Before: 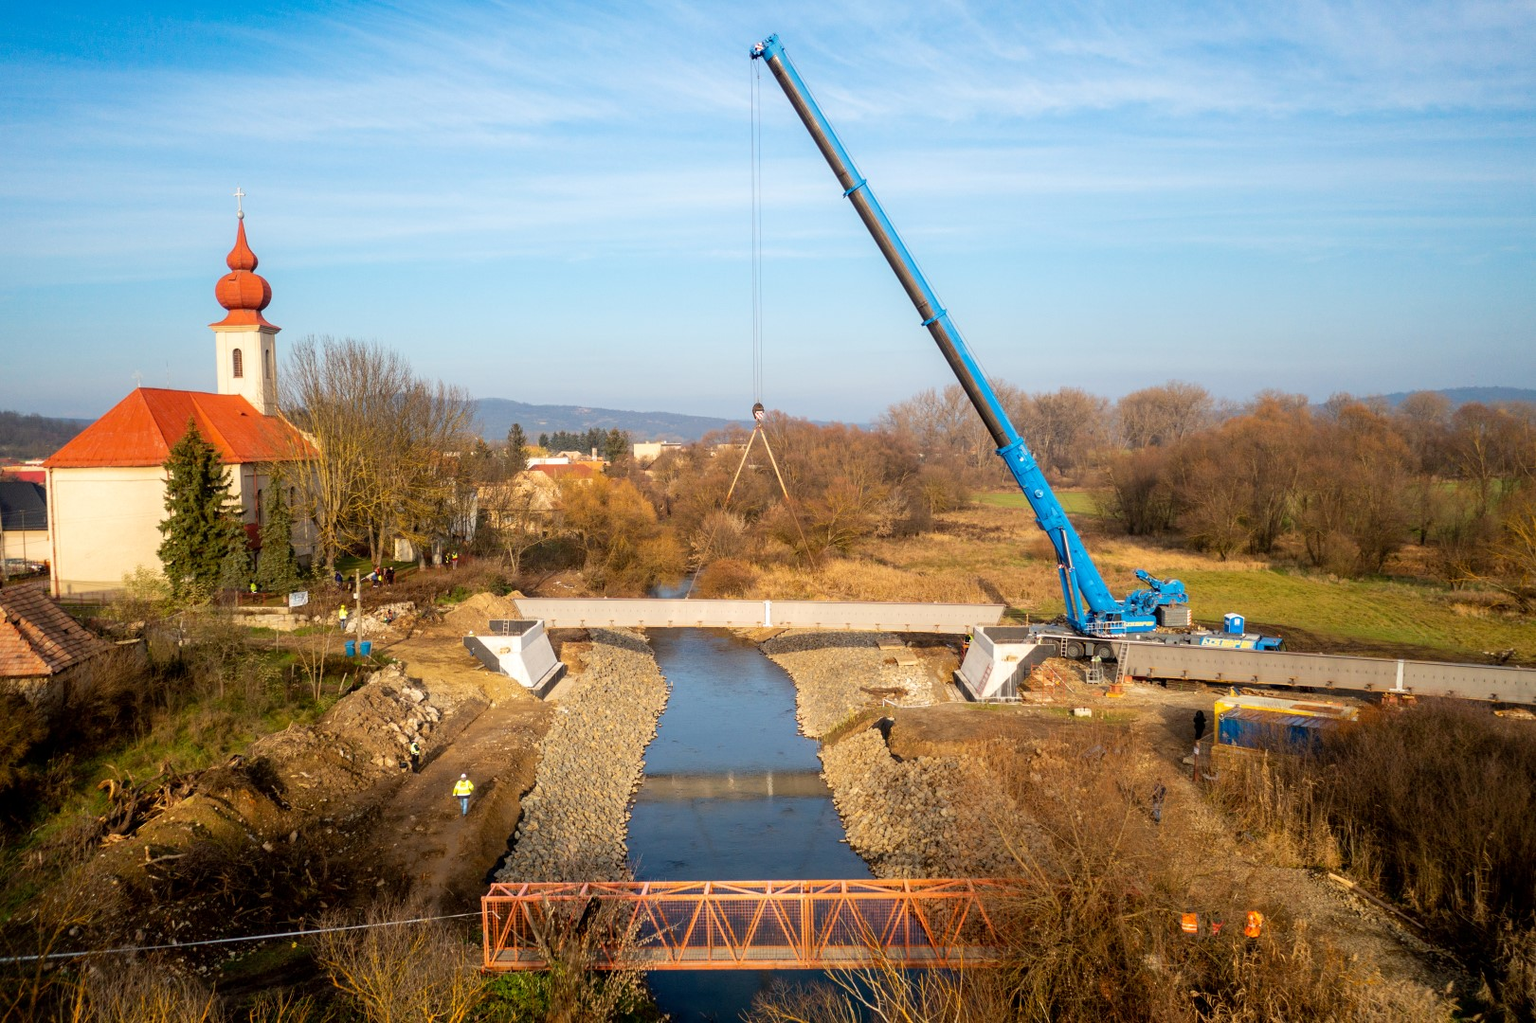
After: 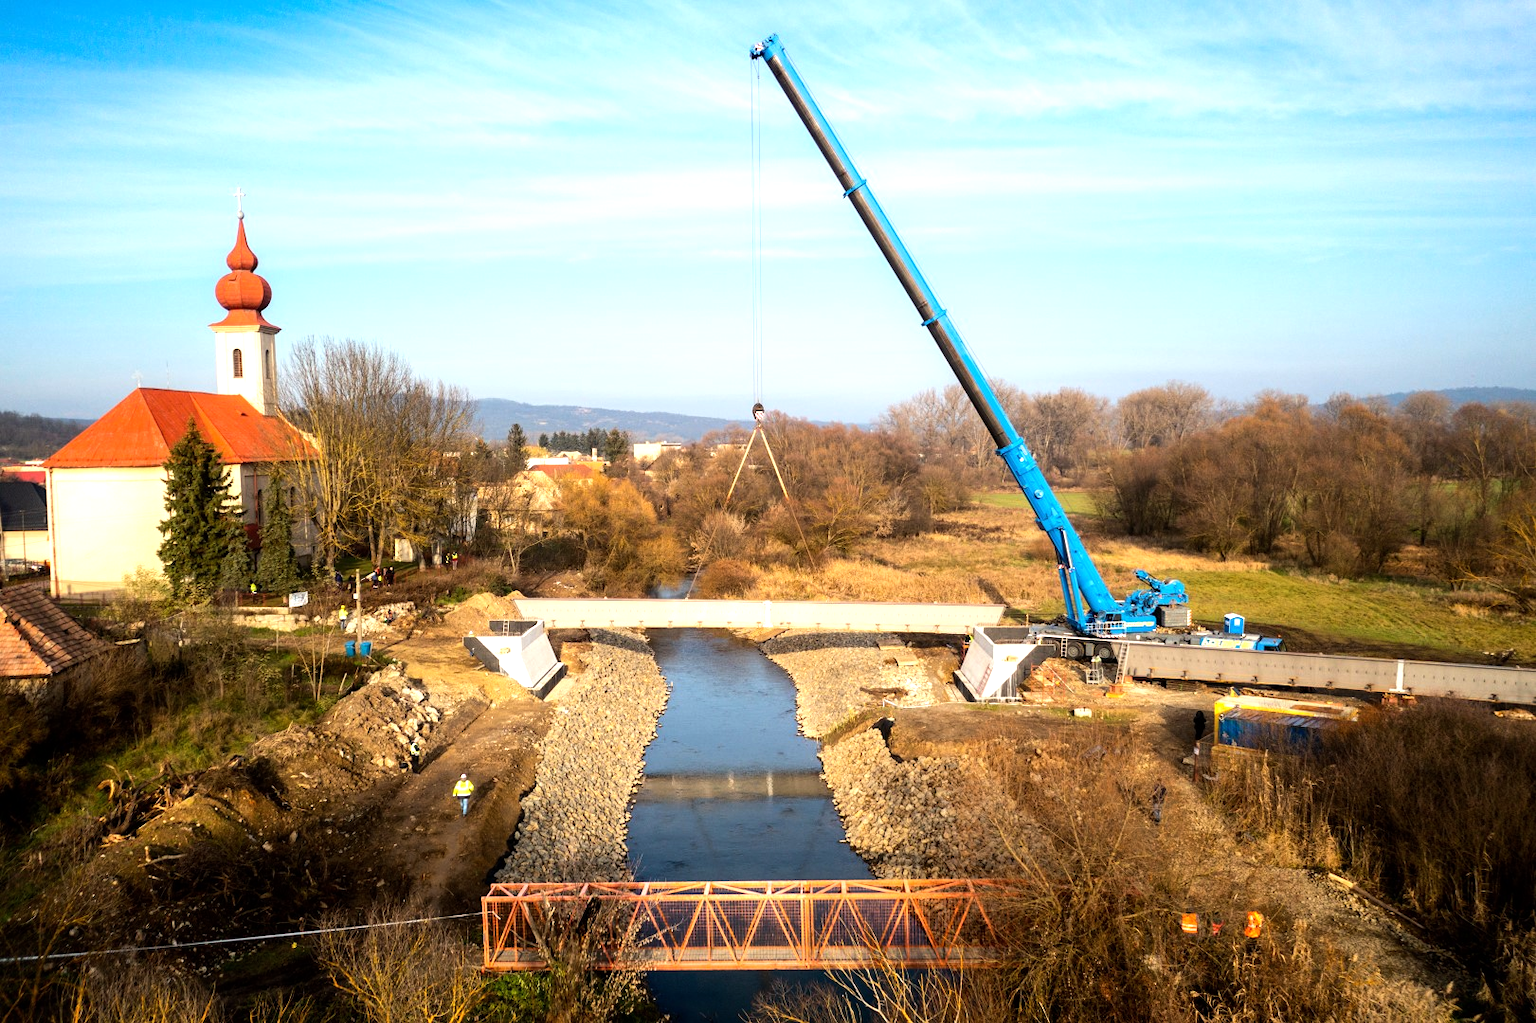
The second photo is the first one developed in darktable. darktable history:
tone equalizer: -8 EV -0.719 EV, -7 EV -0.674 EV, -6 EV -0.632 EV, -5 EV -0.367 EV, -3 EV 0.378 EV, -2 EV 0.6 EV, -1 EV 0.7 EV, +0 EV 0.75 EV, edges refinement/feathering 500, mask exposure compensation -1.57 EV, preserve details no
